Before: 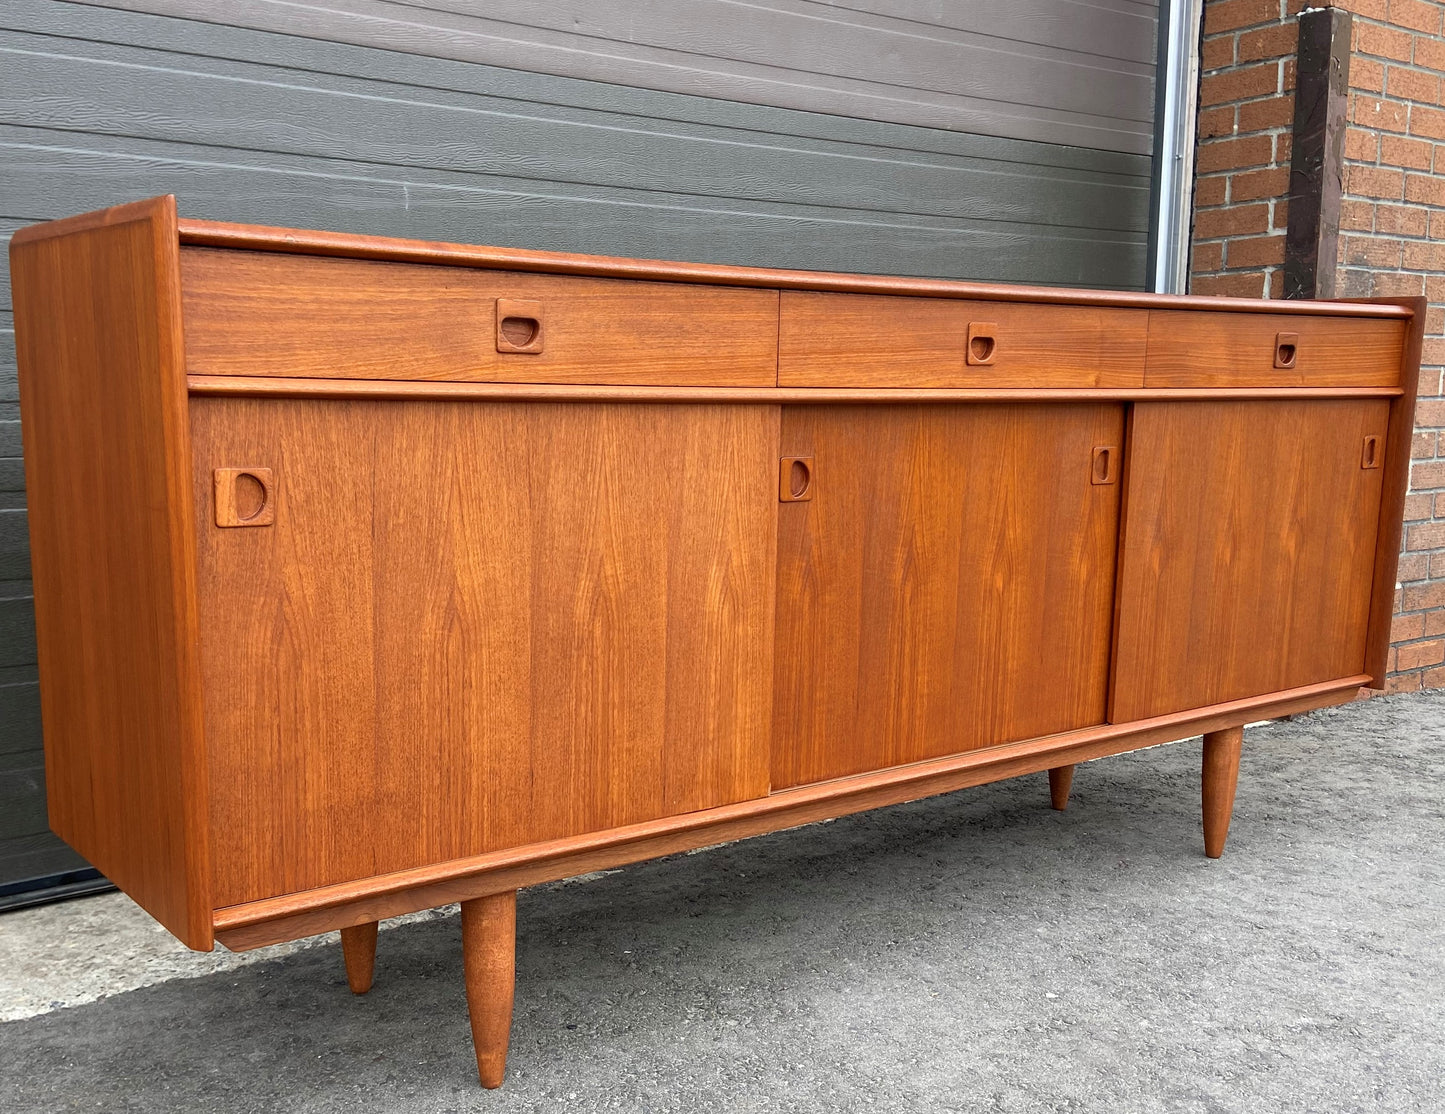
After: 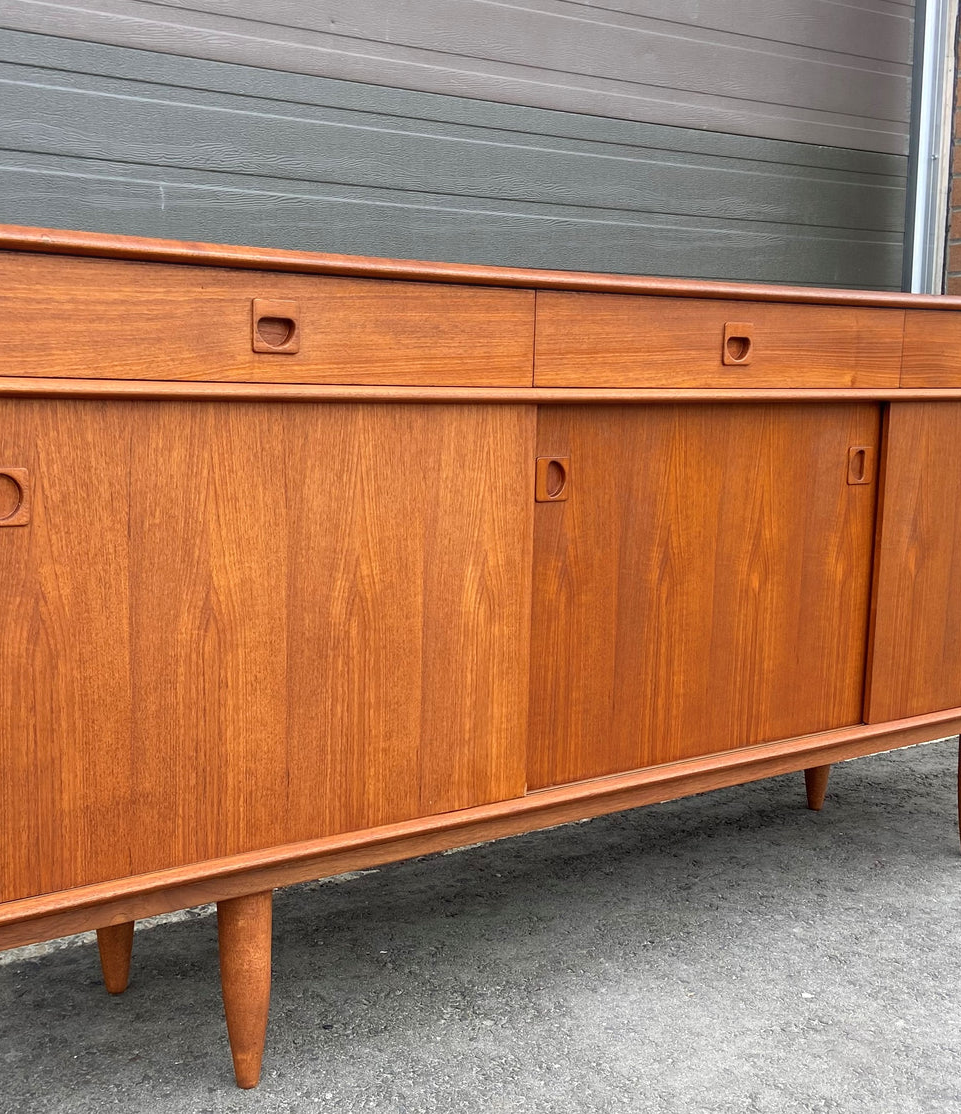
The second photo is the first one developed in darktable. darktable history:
bloom: size 5%, threshold 95%, strength 15%
crop: left 16.899%, right 16.556%
